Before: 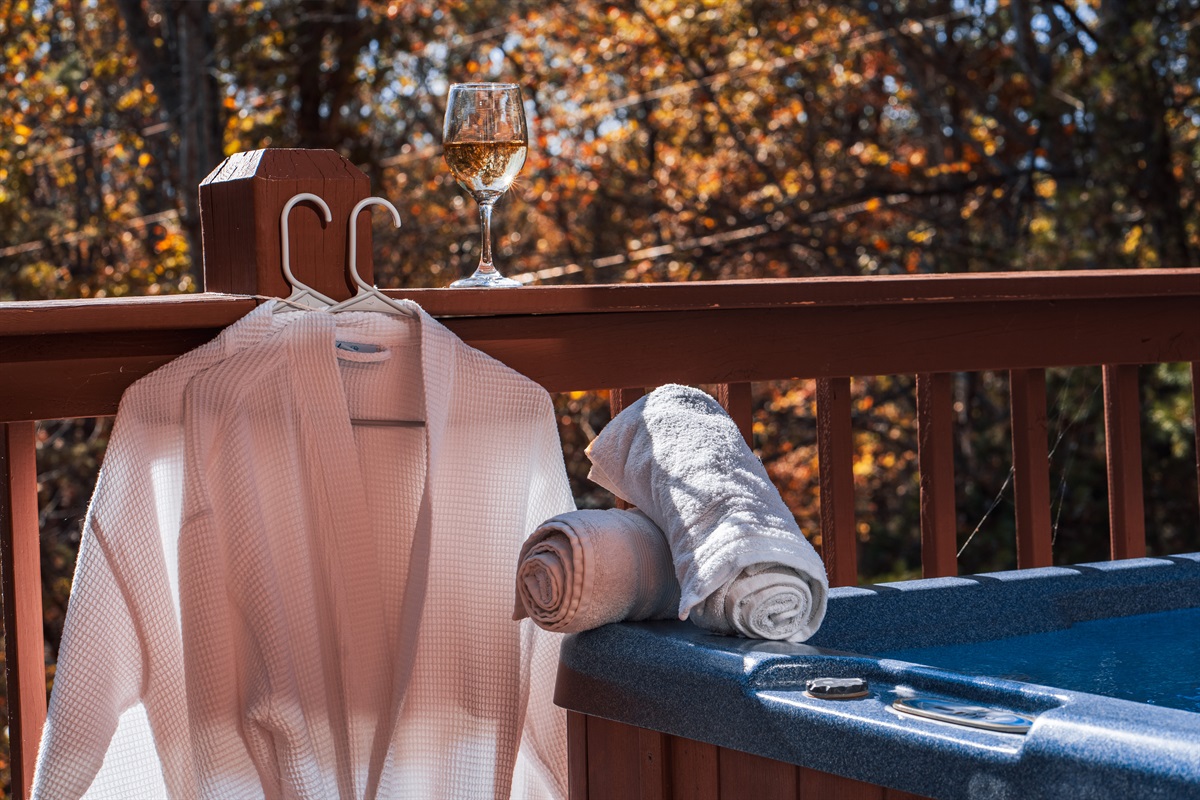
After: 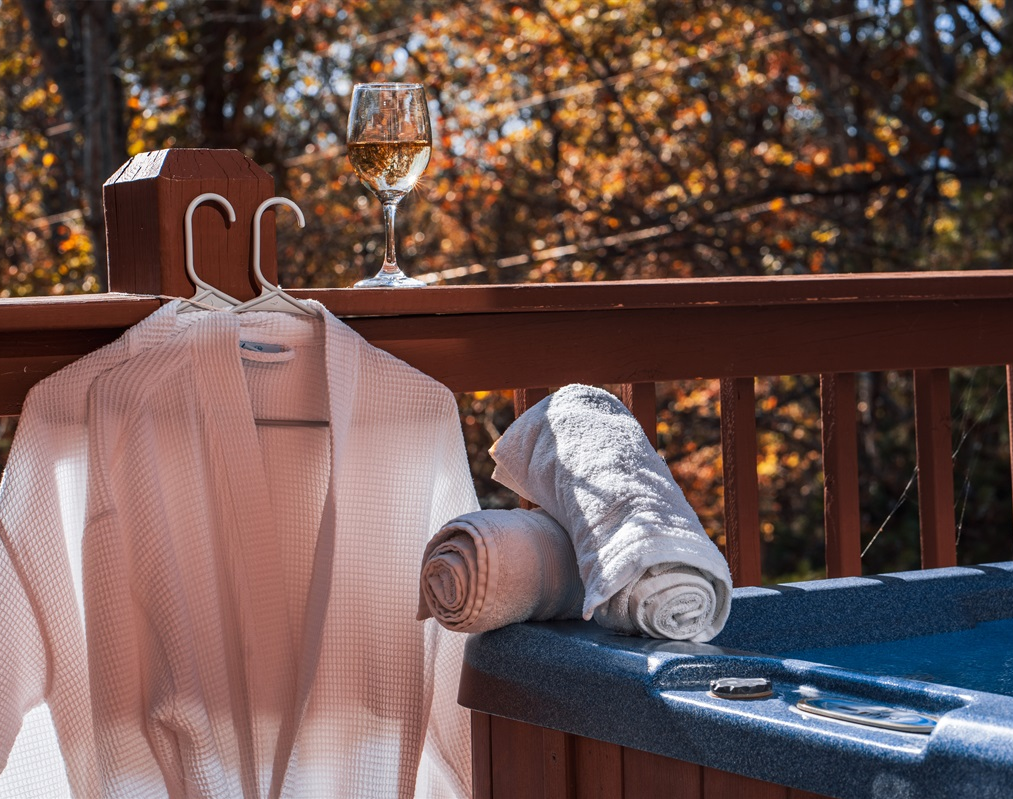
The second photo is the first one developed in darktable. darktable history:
crop: left 8.073%, right 7.492%
